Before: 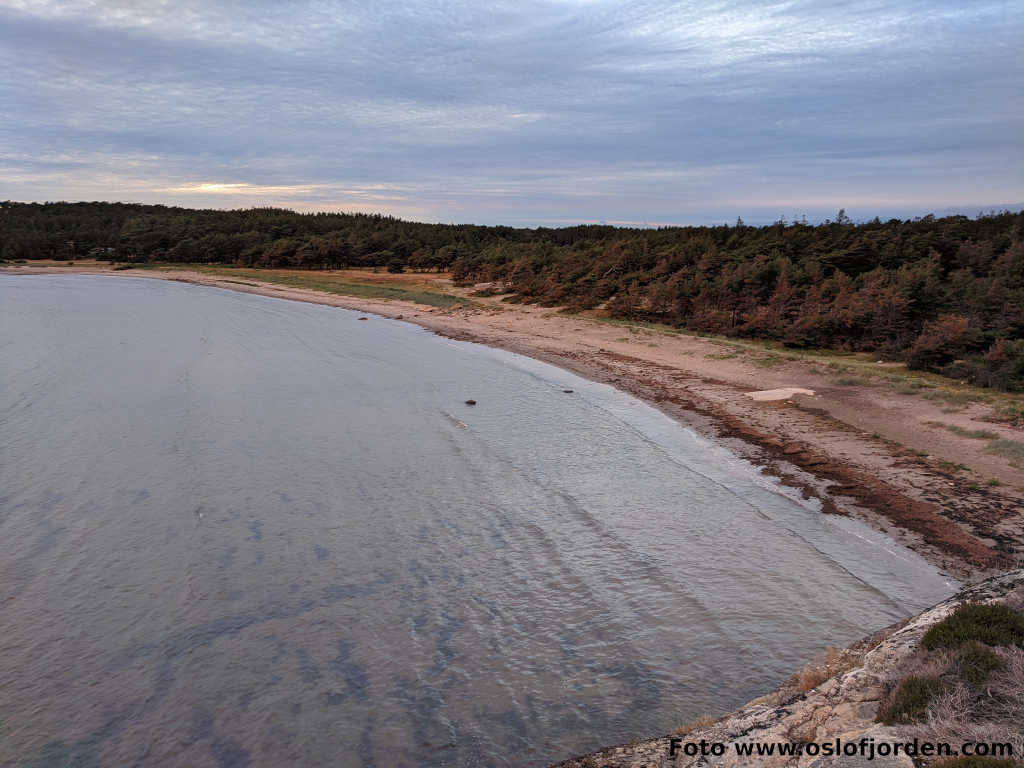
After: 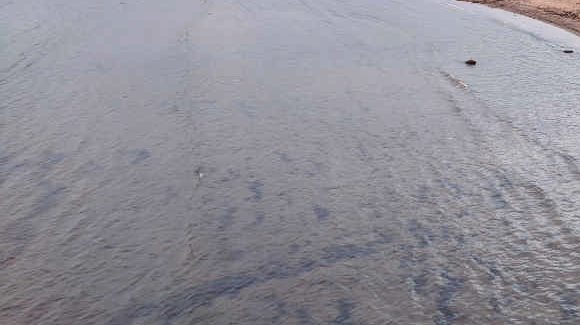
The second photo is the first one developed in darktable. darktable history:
tone curve: curves: ch0 [(0, 0.001) (0.139, 0.096) (0.311, 0.278) (0.495, 0.531) (0.718, 0.816) (0.841, 0.909) (1, 0.967)]; ch1 [(0, 0) (0.272, 0.249) (0.388, 0.385) (0.469, 0.456) (0.495, 0.497) (0.538, 0.554) (0.578, 0.605) (0.707, 0.778) (1, 1)]; ch2 [(0, 0) (0.125, 0.089) (0.353, 0.329) (0.443, 0.408) (0.502, 0.499) (0.557, 0.542) (0.608, 0.635) (1, 1)], color space Lab, linked channels, preserve colors none
crop: top 44.317%, right 43.267%, bottom 13.306%
tone equalizer: on, module defaults
